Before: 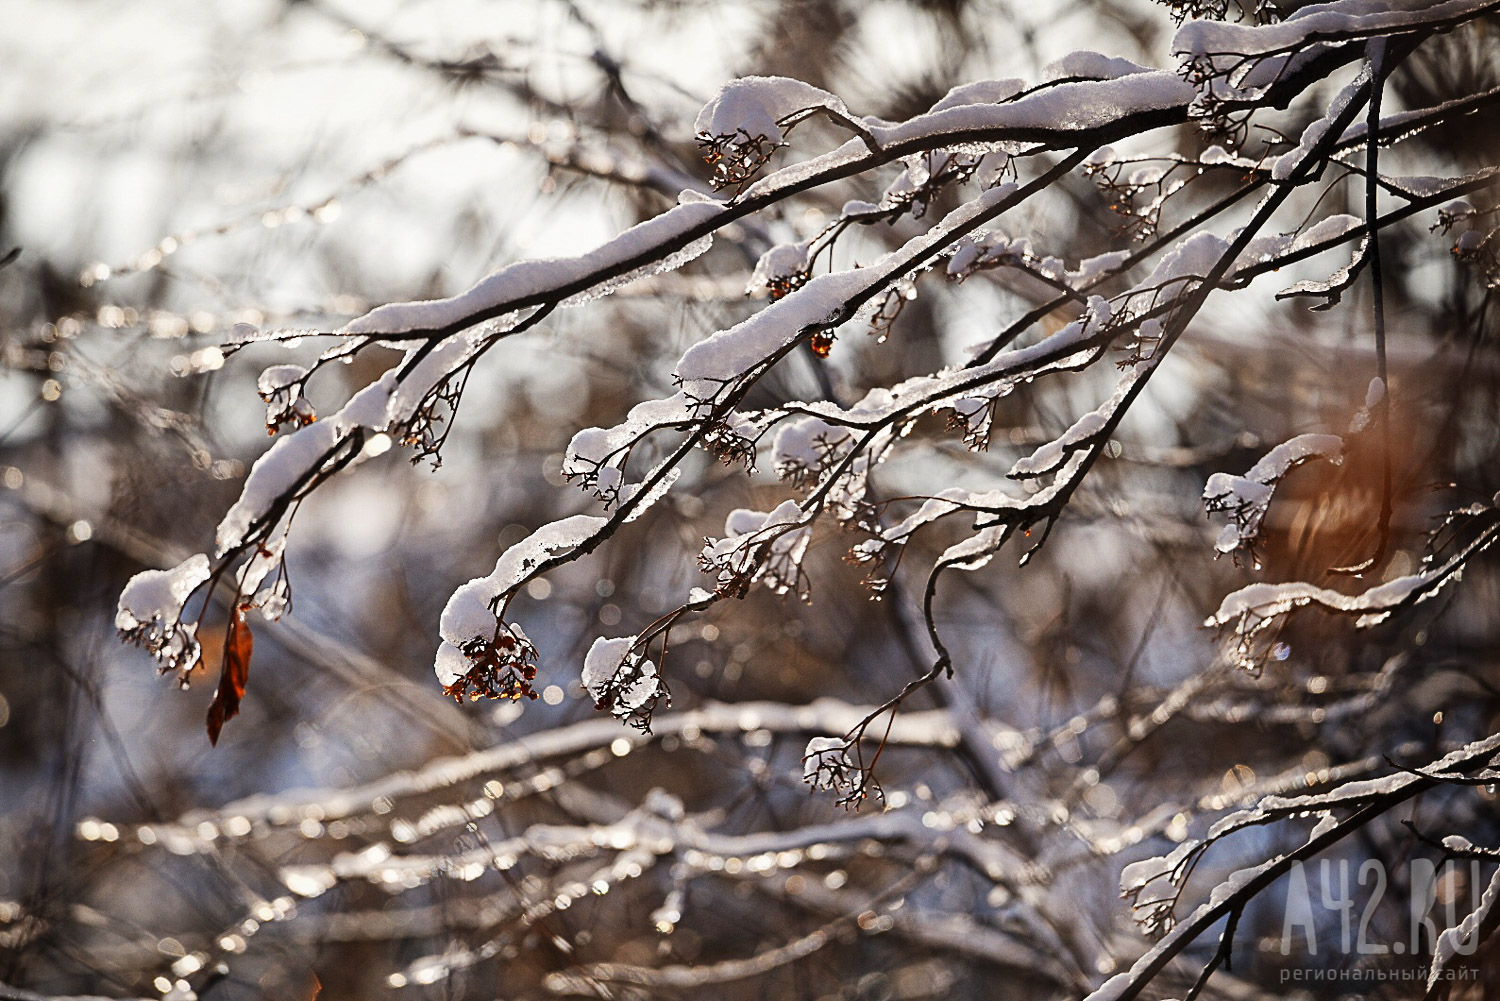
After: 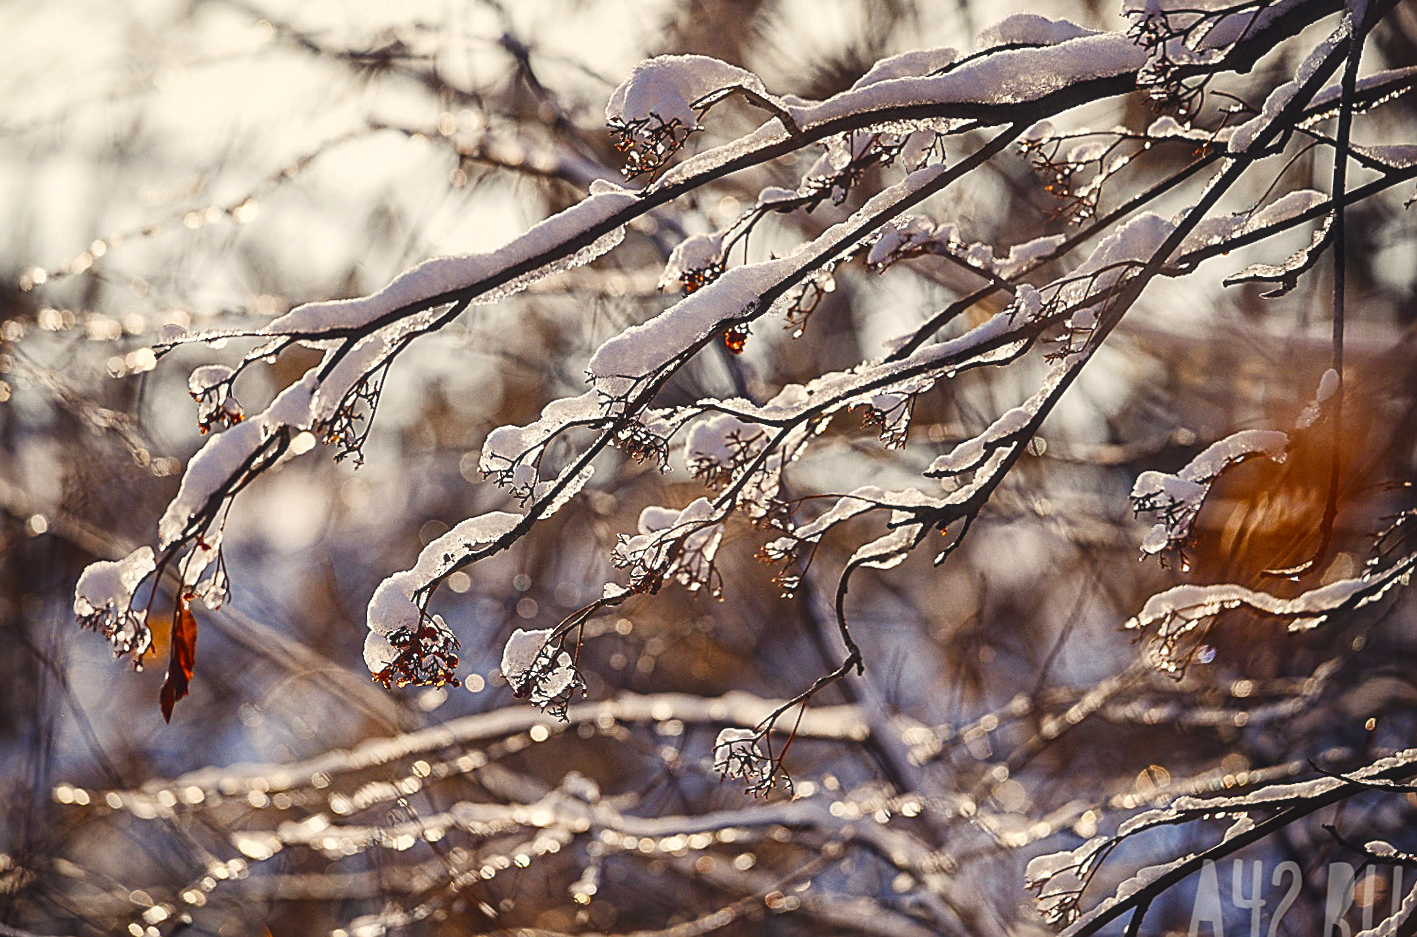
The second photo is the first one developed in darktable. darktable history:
local contrast: detail 115%
rotate and perspective: rotation 0.062°, lens shift (vertical) 0.115, lens shift (horizontal) -0.133, crop left 0.047, crop right 0.94, crop top 0.061, crop bottom 0.94
sharpen: on, module defaults
tone equalizer: on, module defaults
color balance rgb: shadows lift › chroma 3%, shadows lift › hue 280.8°, power › hue 330°, highlights gain › chroma 3%, highlights gain › hue 75.6°, global offset › luminance 0.7%, perceptual saturation grading › global saturation 20%, perceptual saturation grading › highlights -25%, perceptual saturation grading › shadows 50%, global vibrance 20.33%
